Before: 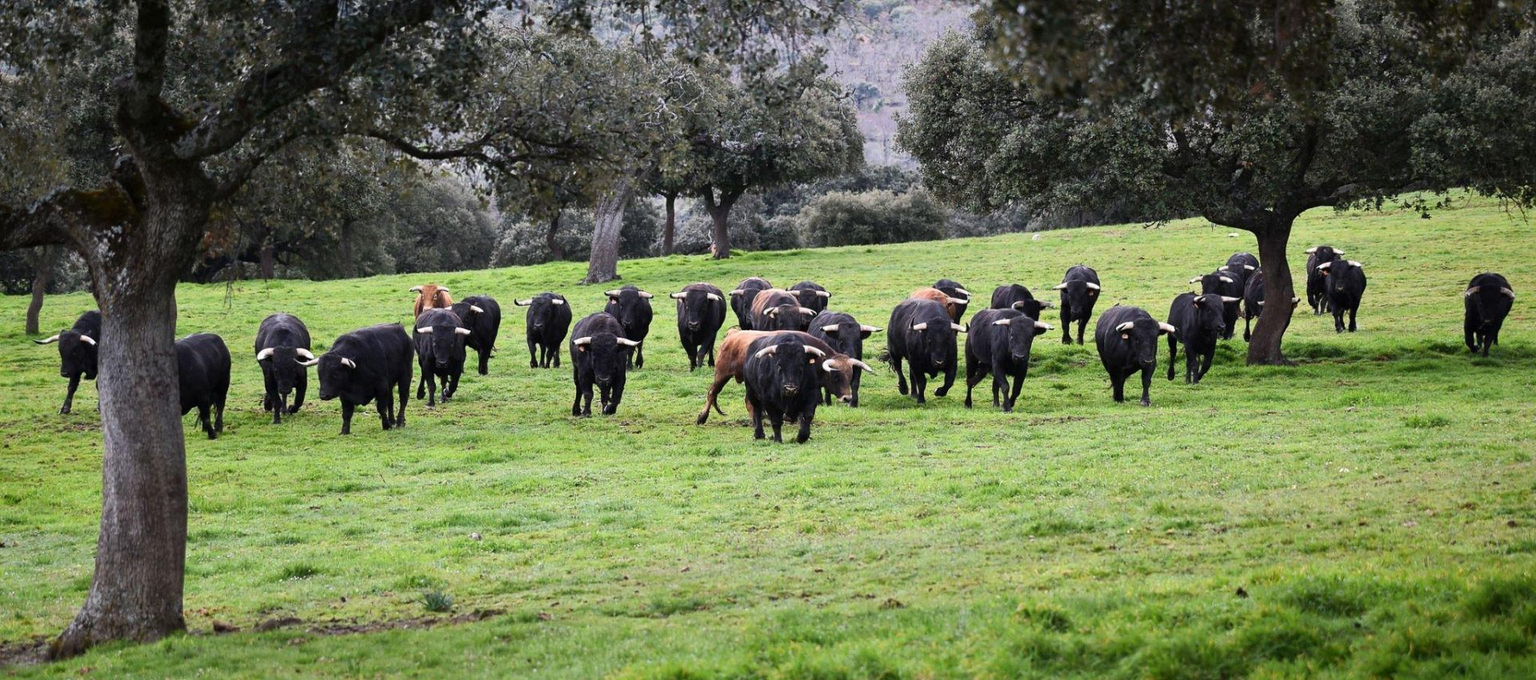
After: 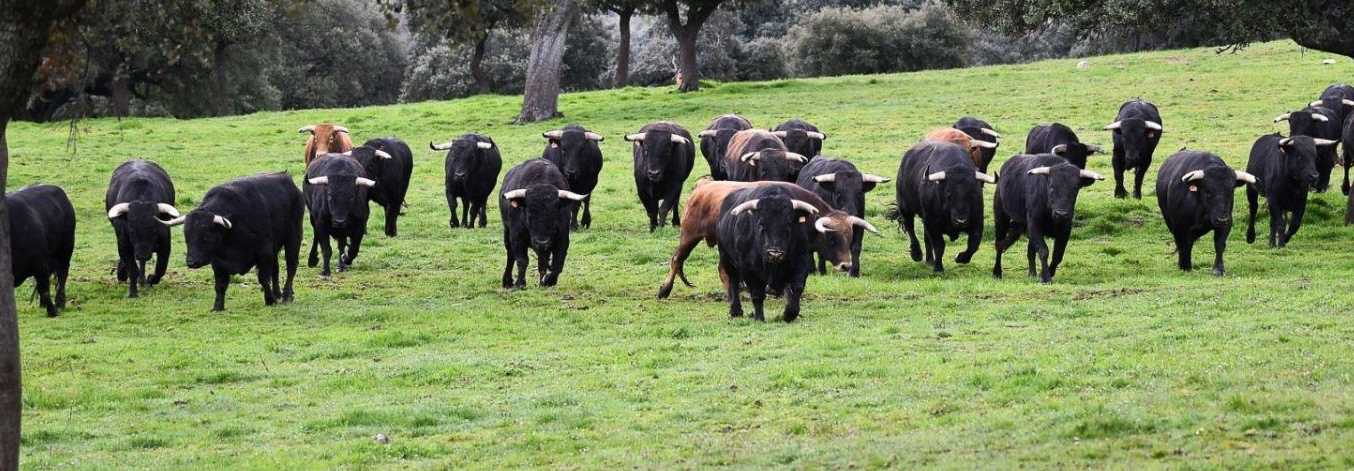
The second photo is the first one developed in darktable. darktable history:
crop: left 11.146%, top 27.383%, right 18.311%, bottom 17.111%
